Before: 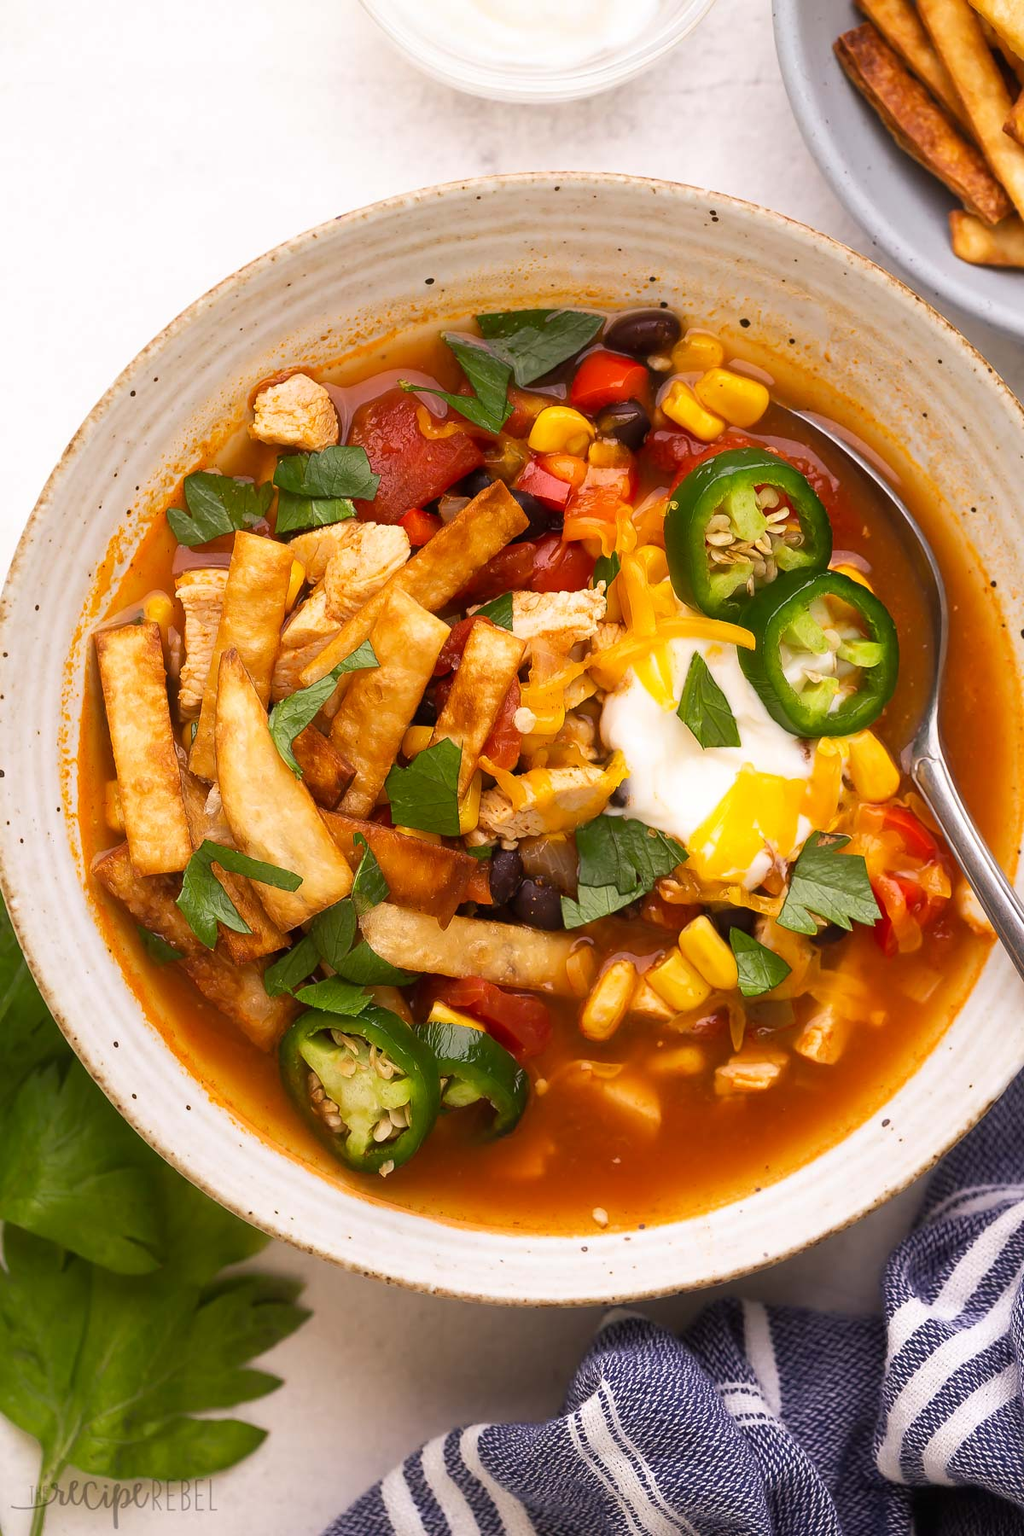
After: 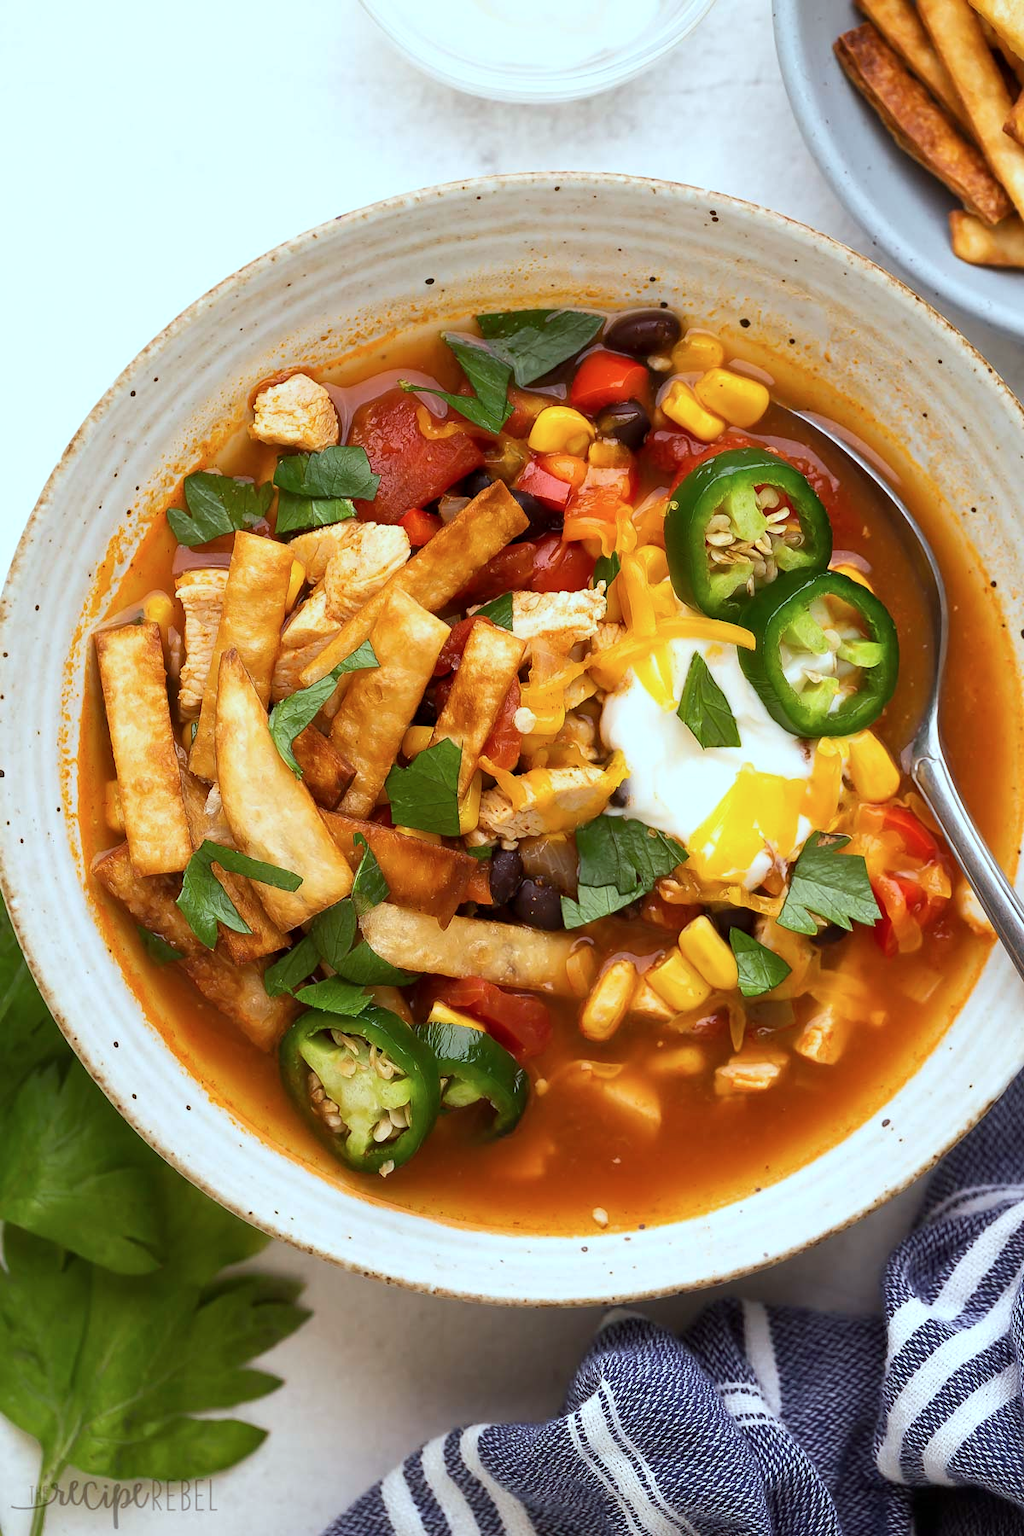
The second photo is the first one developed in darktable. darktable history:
contrast equalizer: octaves 7, y [[0.515 ×6], [0.507 ×6], [0.425 ×6], [0 ×6], [0 ×6]]
color correction: highlights a* -10.04, highlights b* -10.37
